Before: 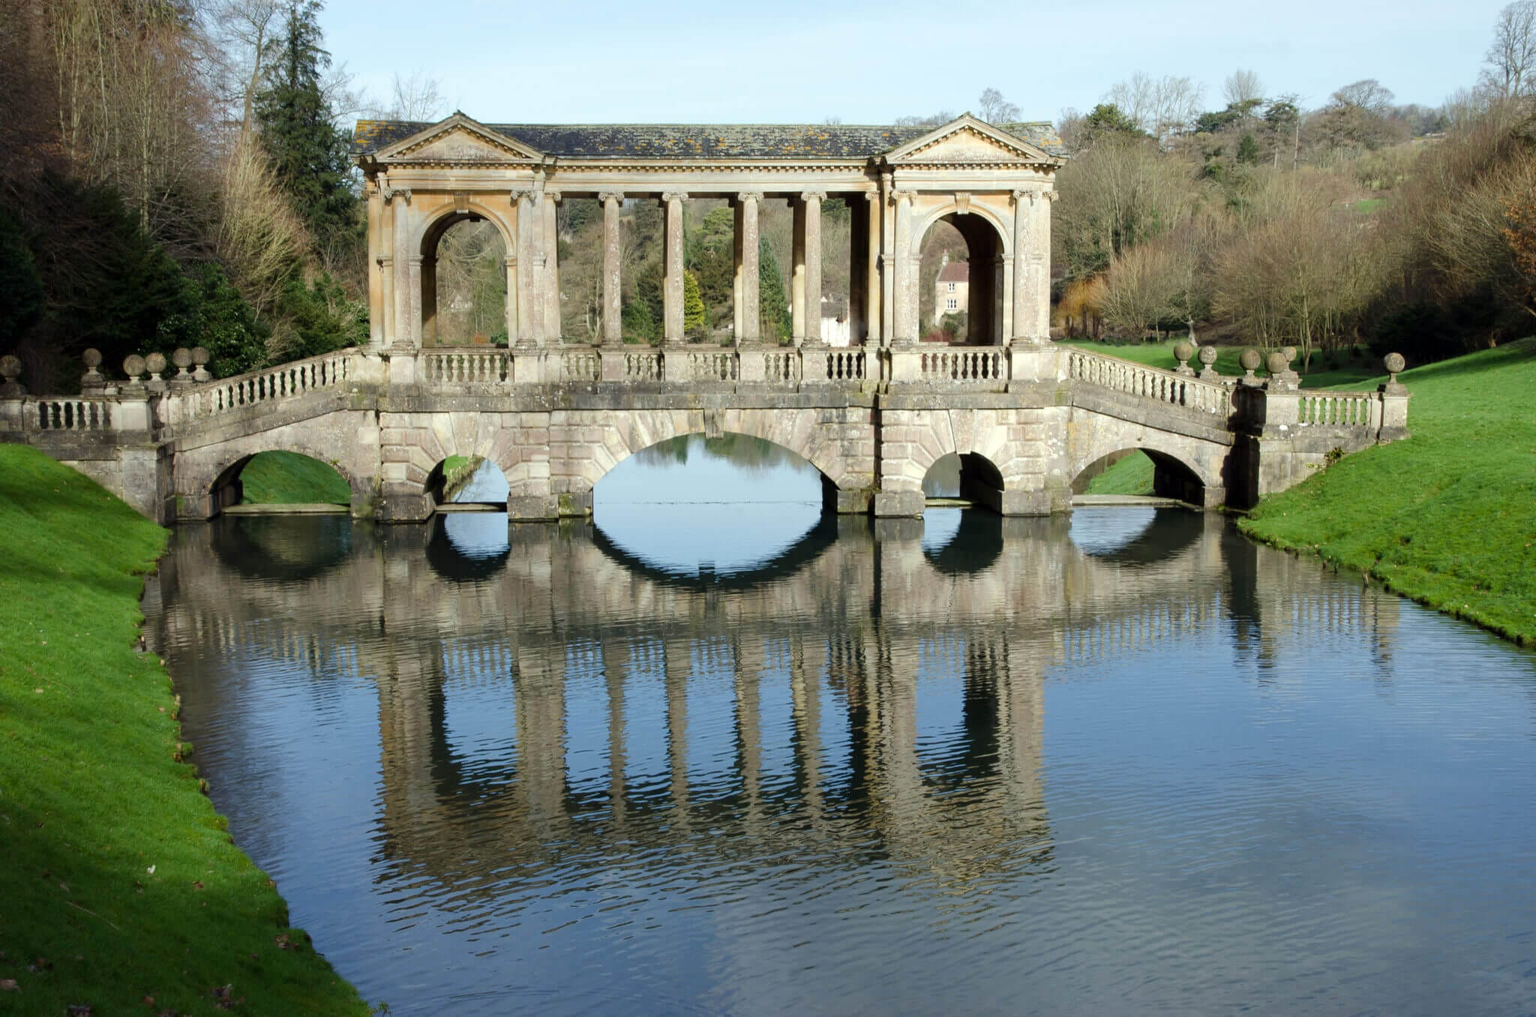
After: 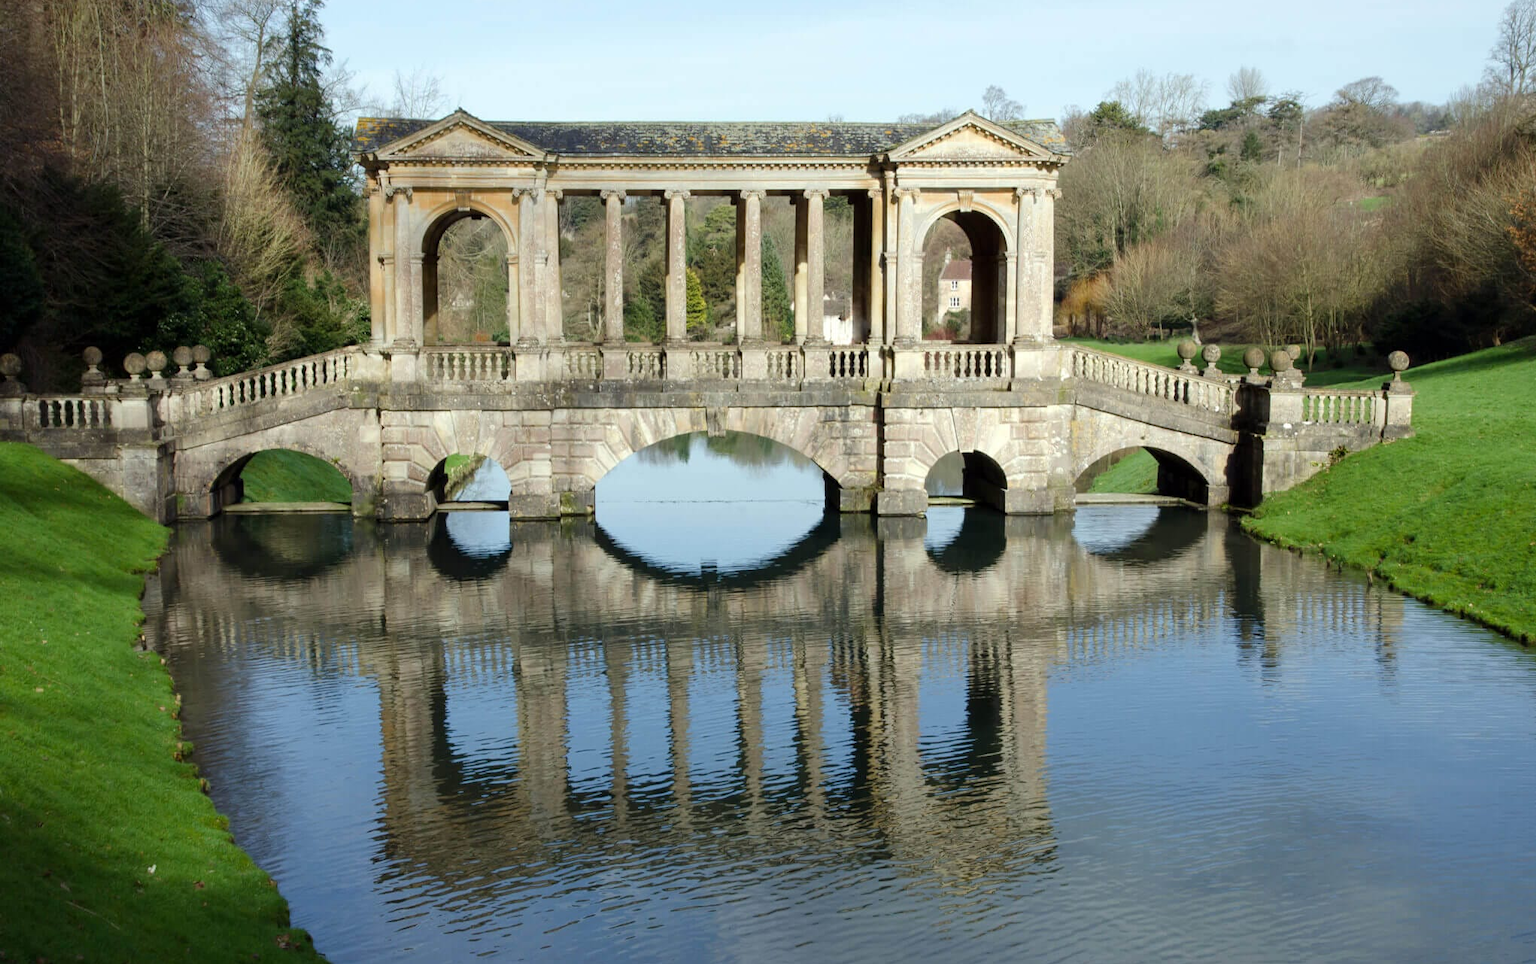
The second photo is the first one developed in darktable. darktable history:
crop: top 0.302%, right 0.256%, bottom 5.103%
